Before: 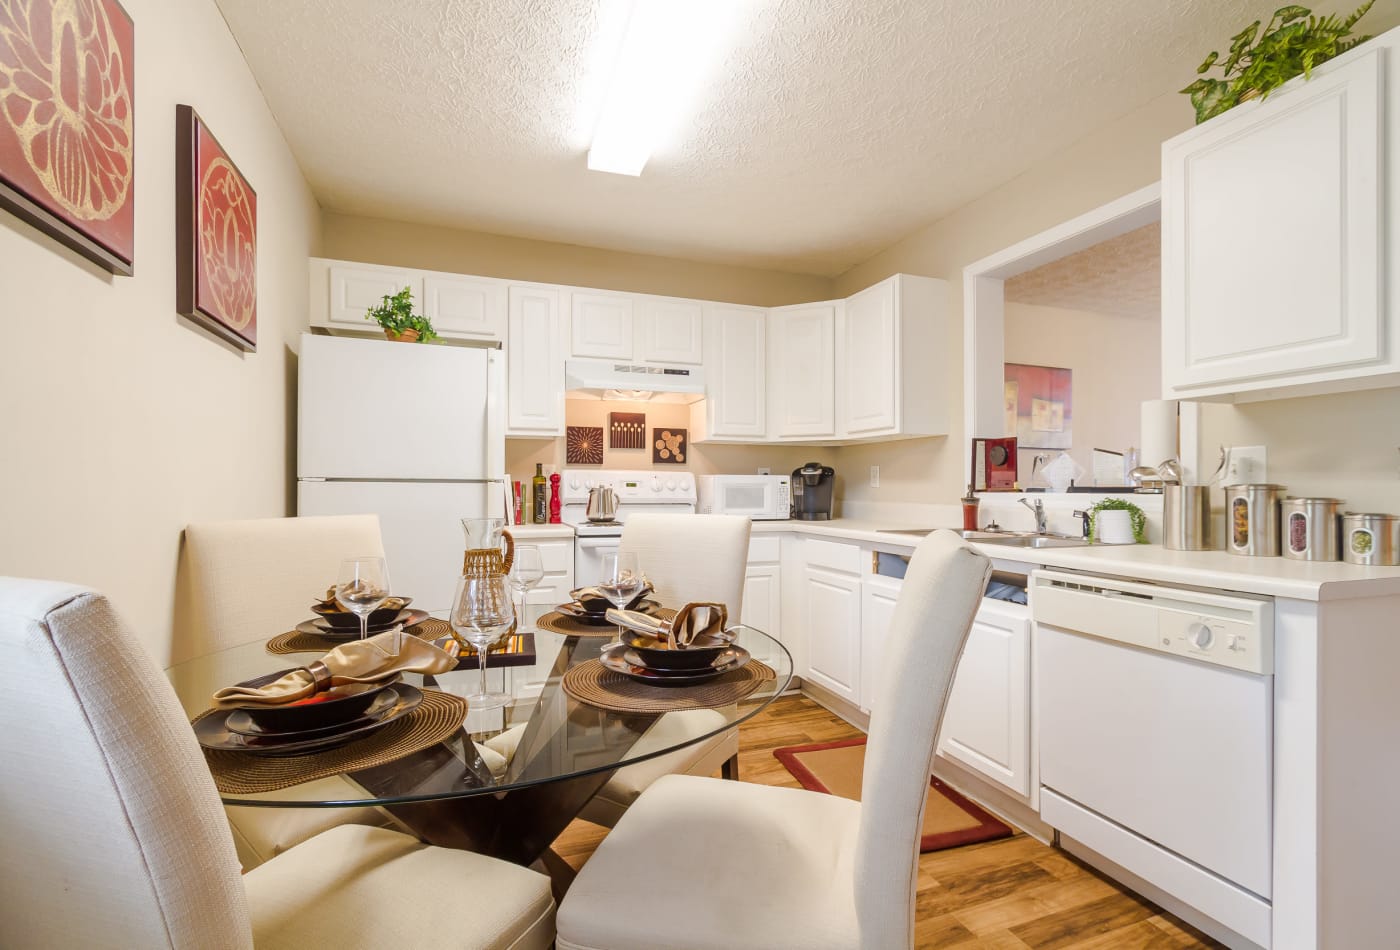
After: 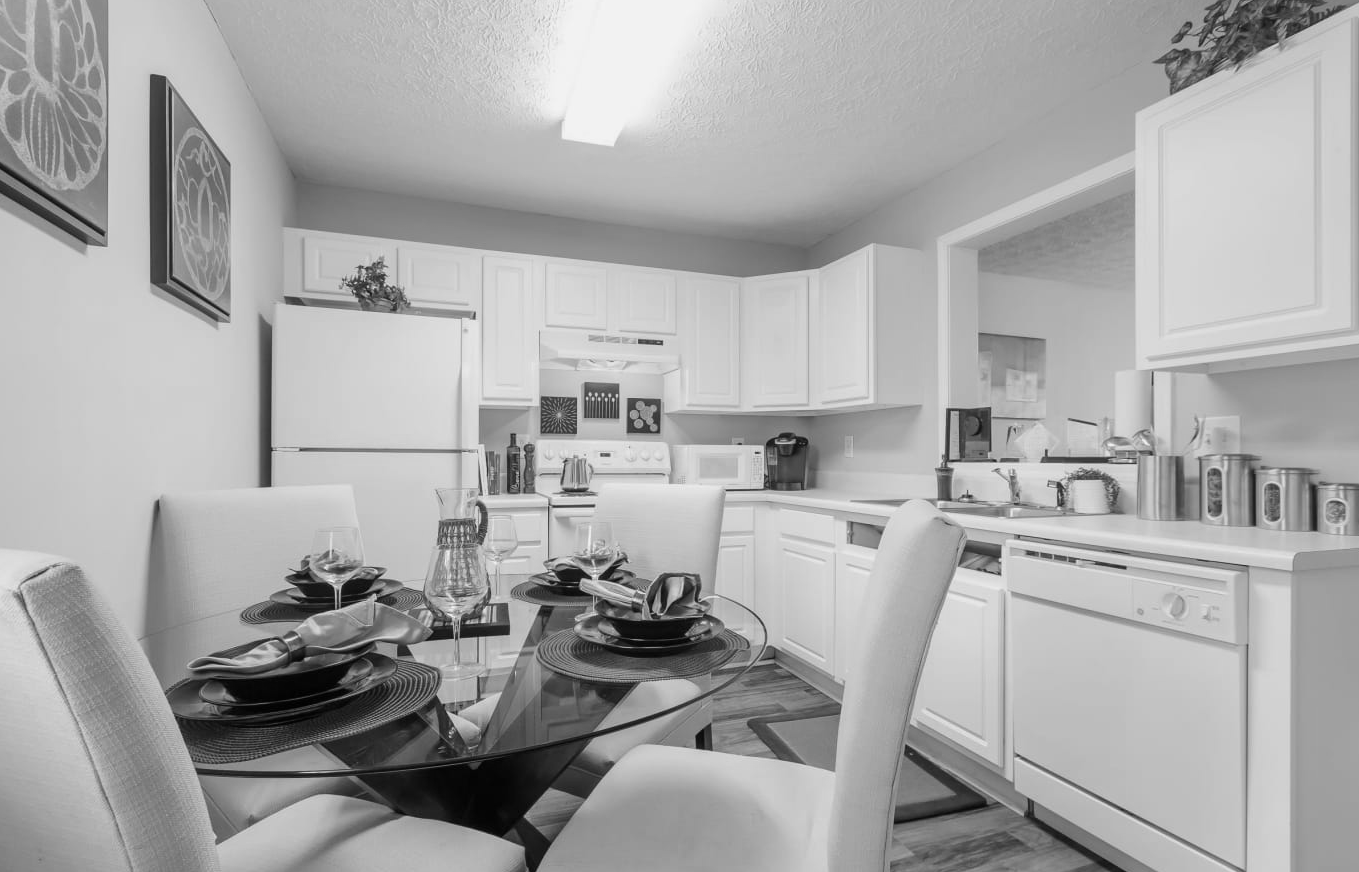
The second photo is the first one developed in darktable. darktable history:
contrast brightness saturation: saturation -0.169
crop: left 1.903%, top 3.263%, right 1.017%, bottom 4.895%
color calibration: output gray [0.267, 0.423, 0.261, 0], illuminant same as pipeline (D50), adaptation XYZ, x 0.346, y 0.358, temperature 5012.1 K
